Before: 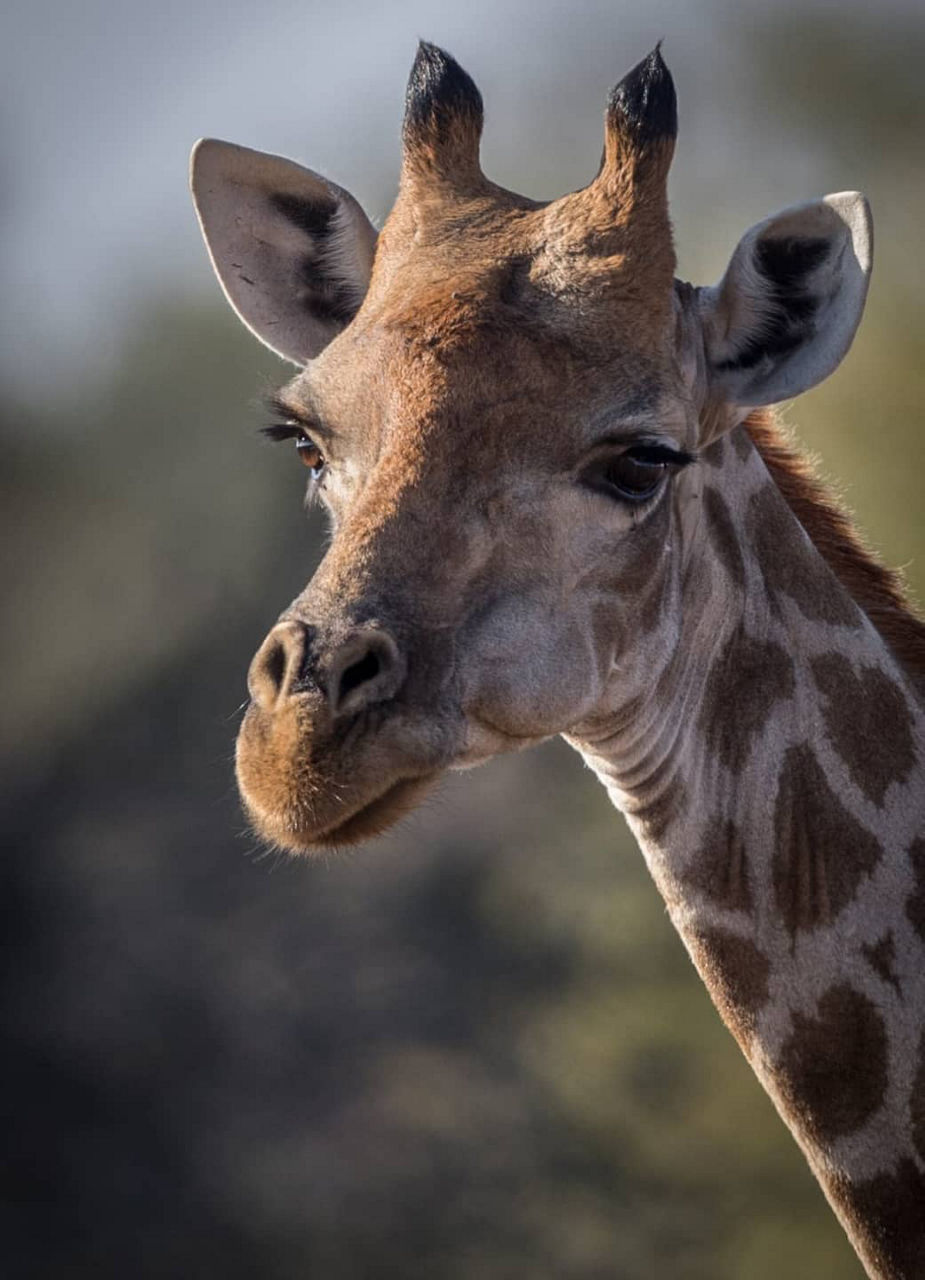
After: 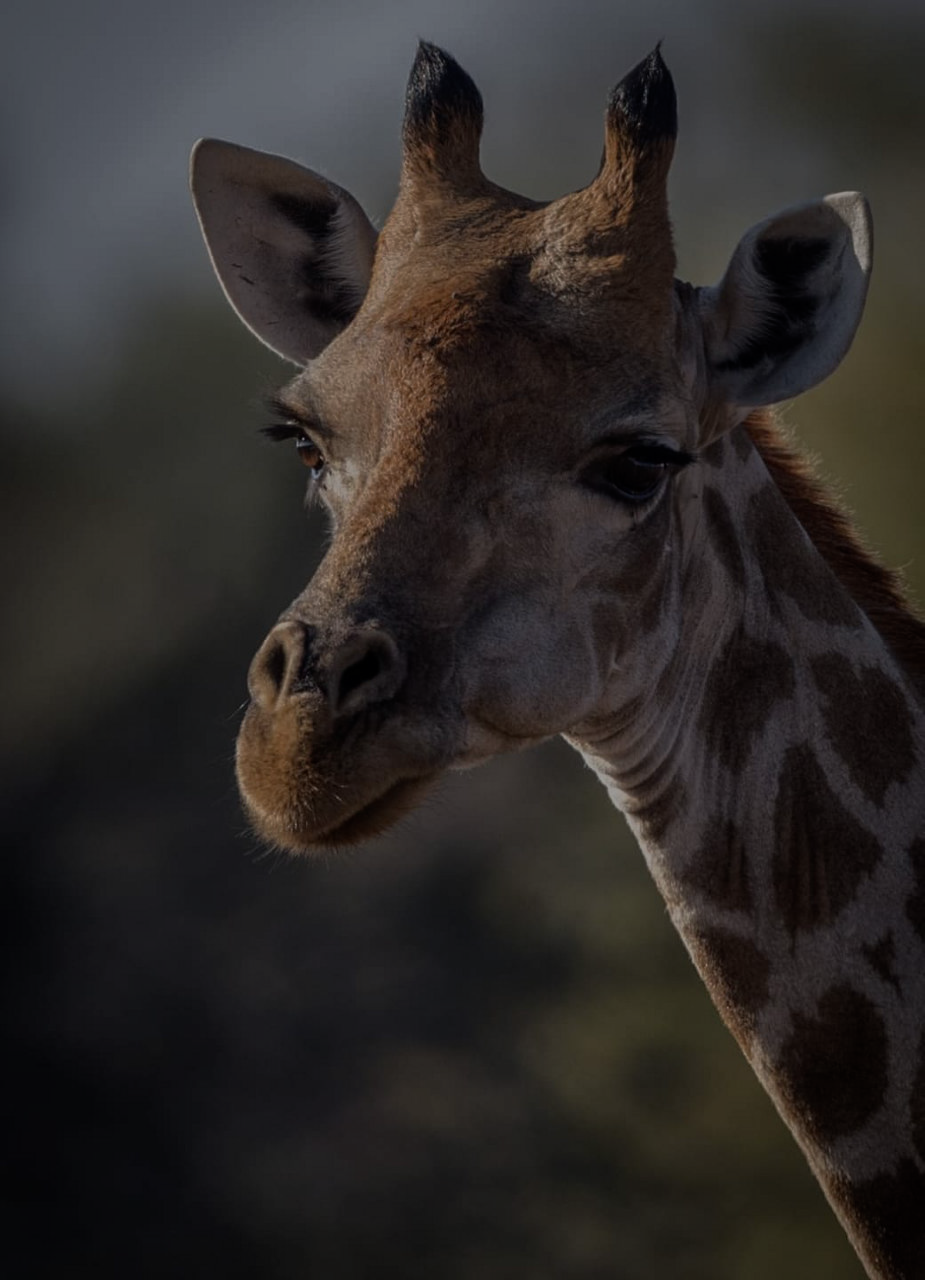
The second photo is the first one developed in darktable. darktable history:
tone equalizer: -8 EV -1.99 EV, -7 EV -2 EV, -6 EV -1.97 EV, -5 EV -2 EV, -4 EV -1.97 EV, -3 EV -2 EV, -2 EV -1.99 EV, -1 EV -1.61 EV, +0 EV -1.99 EV, edges refinement/feathering 500, mask exposure compensation -1.57 EV, preserve details no
